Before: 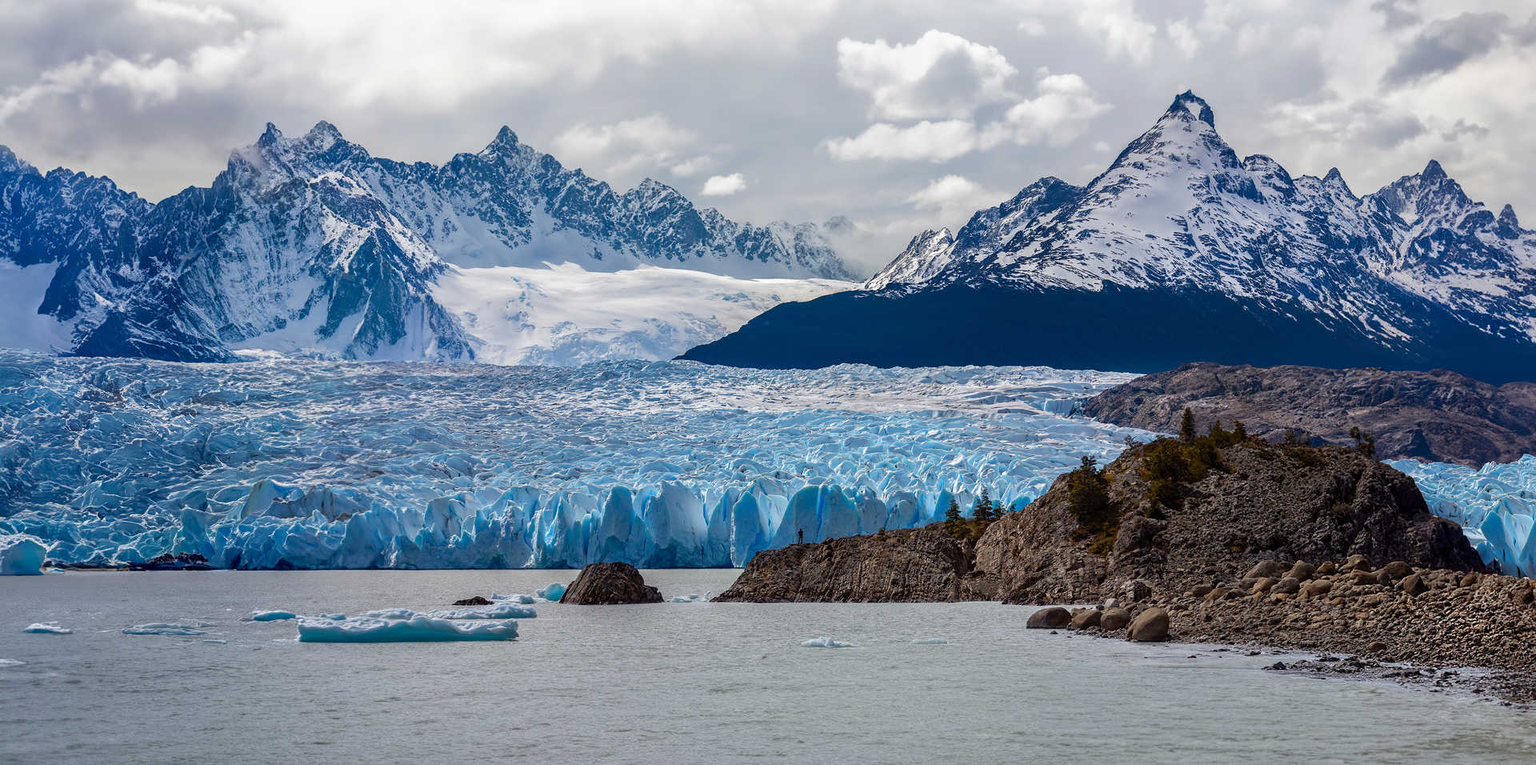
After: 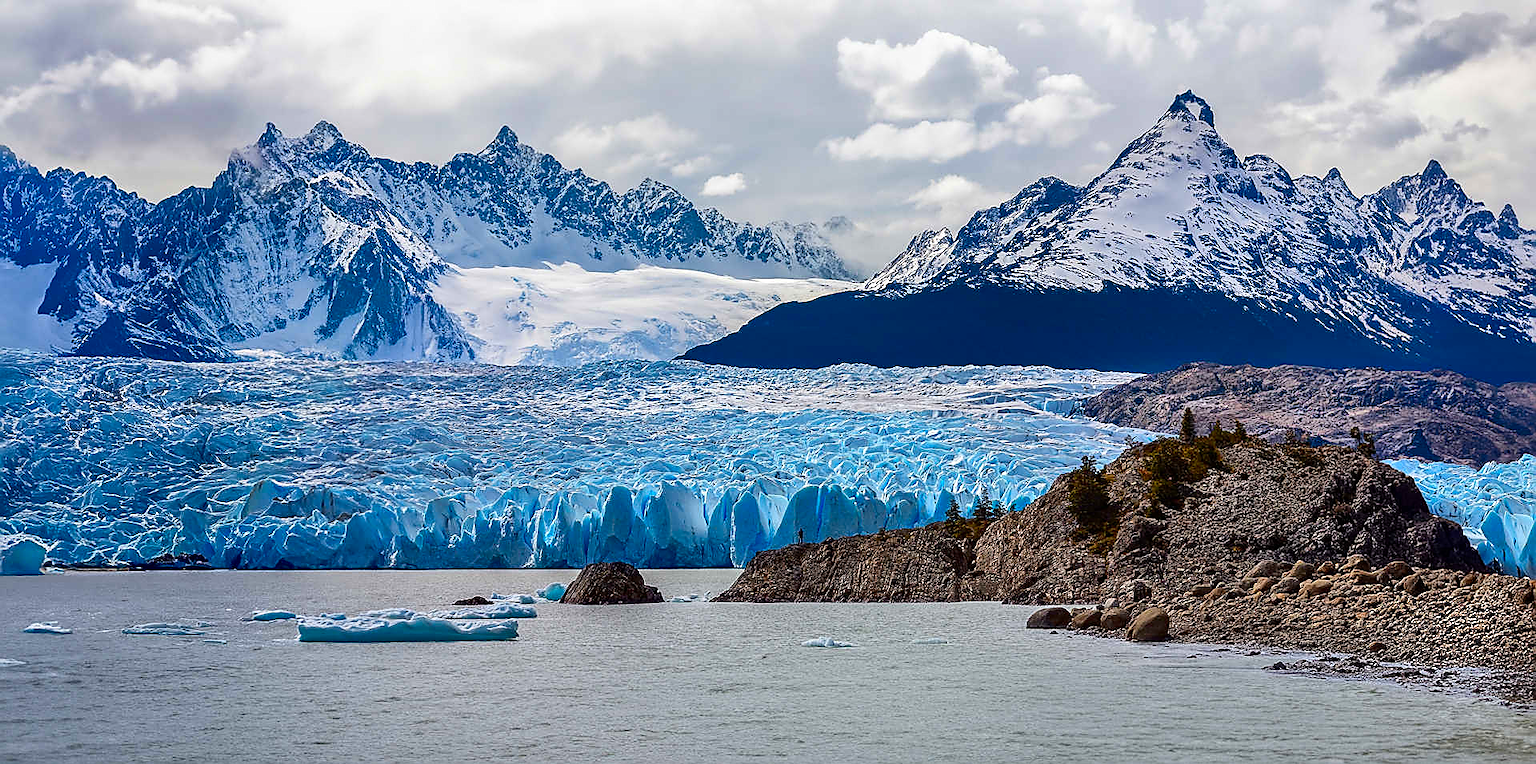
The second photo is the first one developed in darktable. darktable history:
sharpen: radius 1.4, amount 1.25, threshold 0.7
contrast brightness saturation: contrast 0.16, saturation 0.32
shadows and highlights: shadows 75, highlights -25, soften with gaussian
